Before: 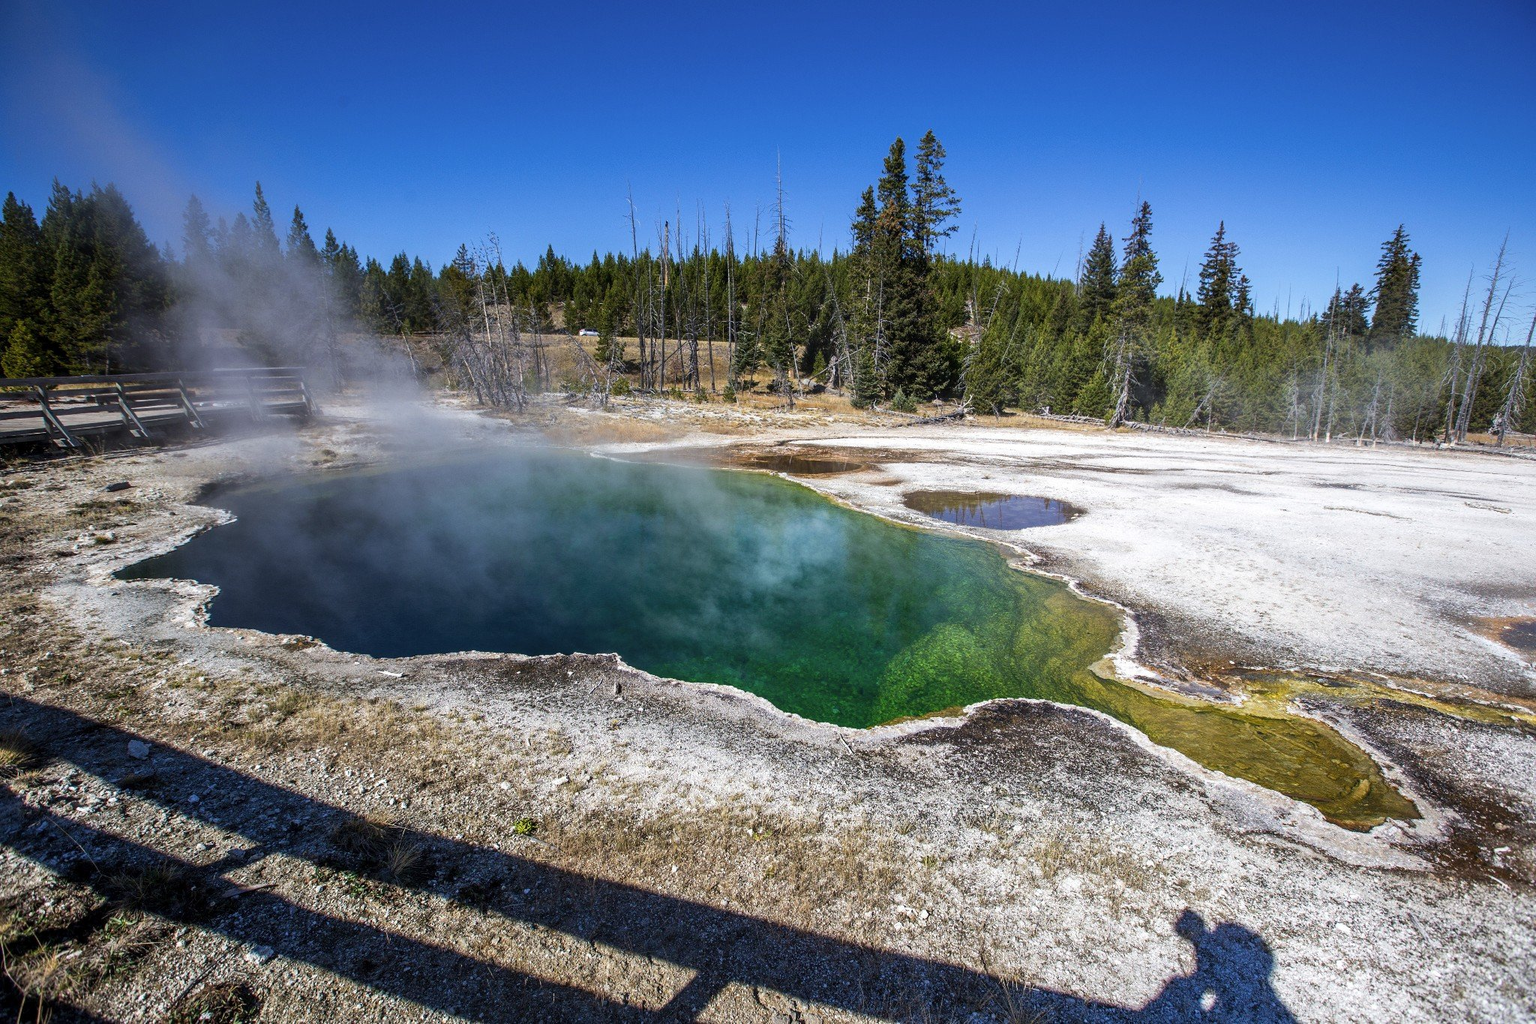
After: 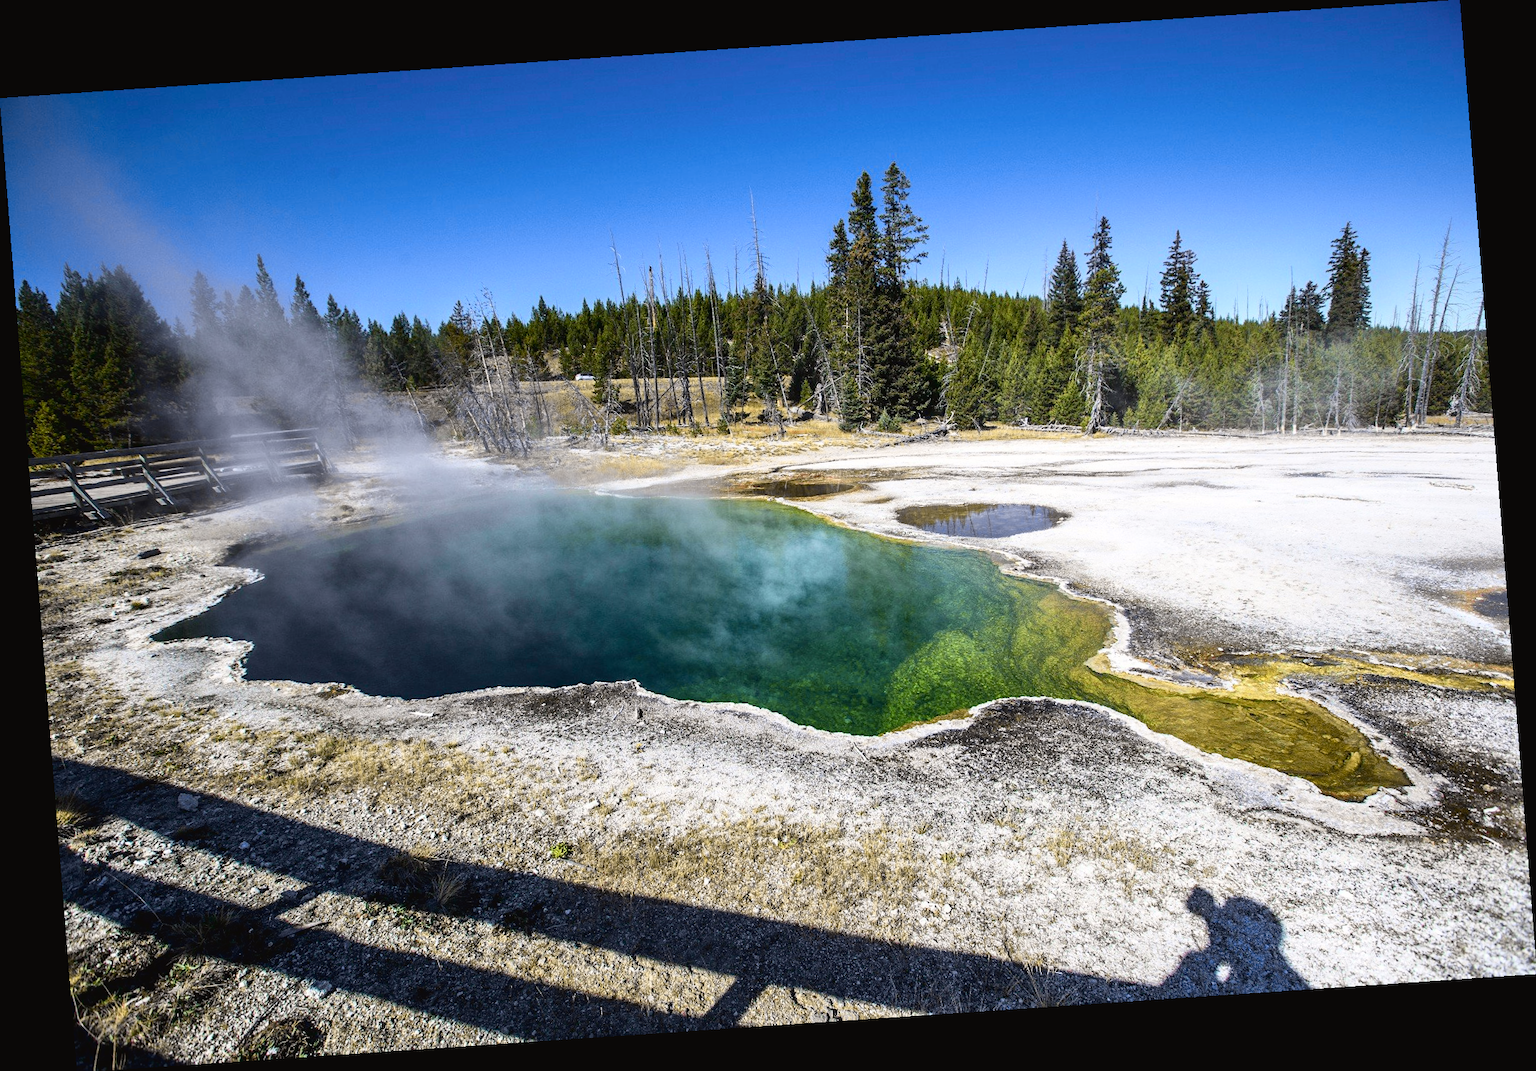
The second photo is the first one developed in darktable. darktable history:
tone curve: curves: ch0 [(0, 0.024) (0.049, 0.038) (0.176, 0.162) (0.311, 0.337) (0.416, 0.471) (0.565, 0.658) (0.817, 0.911) (1, 1)]; ch1 [(0, 0) (0.339, 0.358) (0.445, 0.439) (0.476, 0.47) (0.504, 0.504) (0.53, 0.511) (0.557, 0.558) (0.627, 0.664) (0.728, 0.786) (1, 1)]; ch2 [(0, 0) (0.327, 0.324) (0.417, 0.44) (0.46, 0.453) (0.502, 0.504) (0.526, 0.52) (0.549, 0.561) (0.619, 0.657) (0.76, 0.765) (1, 1)], color space Lab, independent channels, preserve colors none
rotate and perspective: rotation -4.2°, shear 0.006, automatic cropping off
